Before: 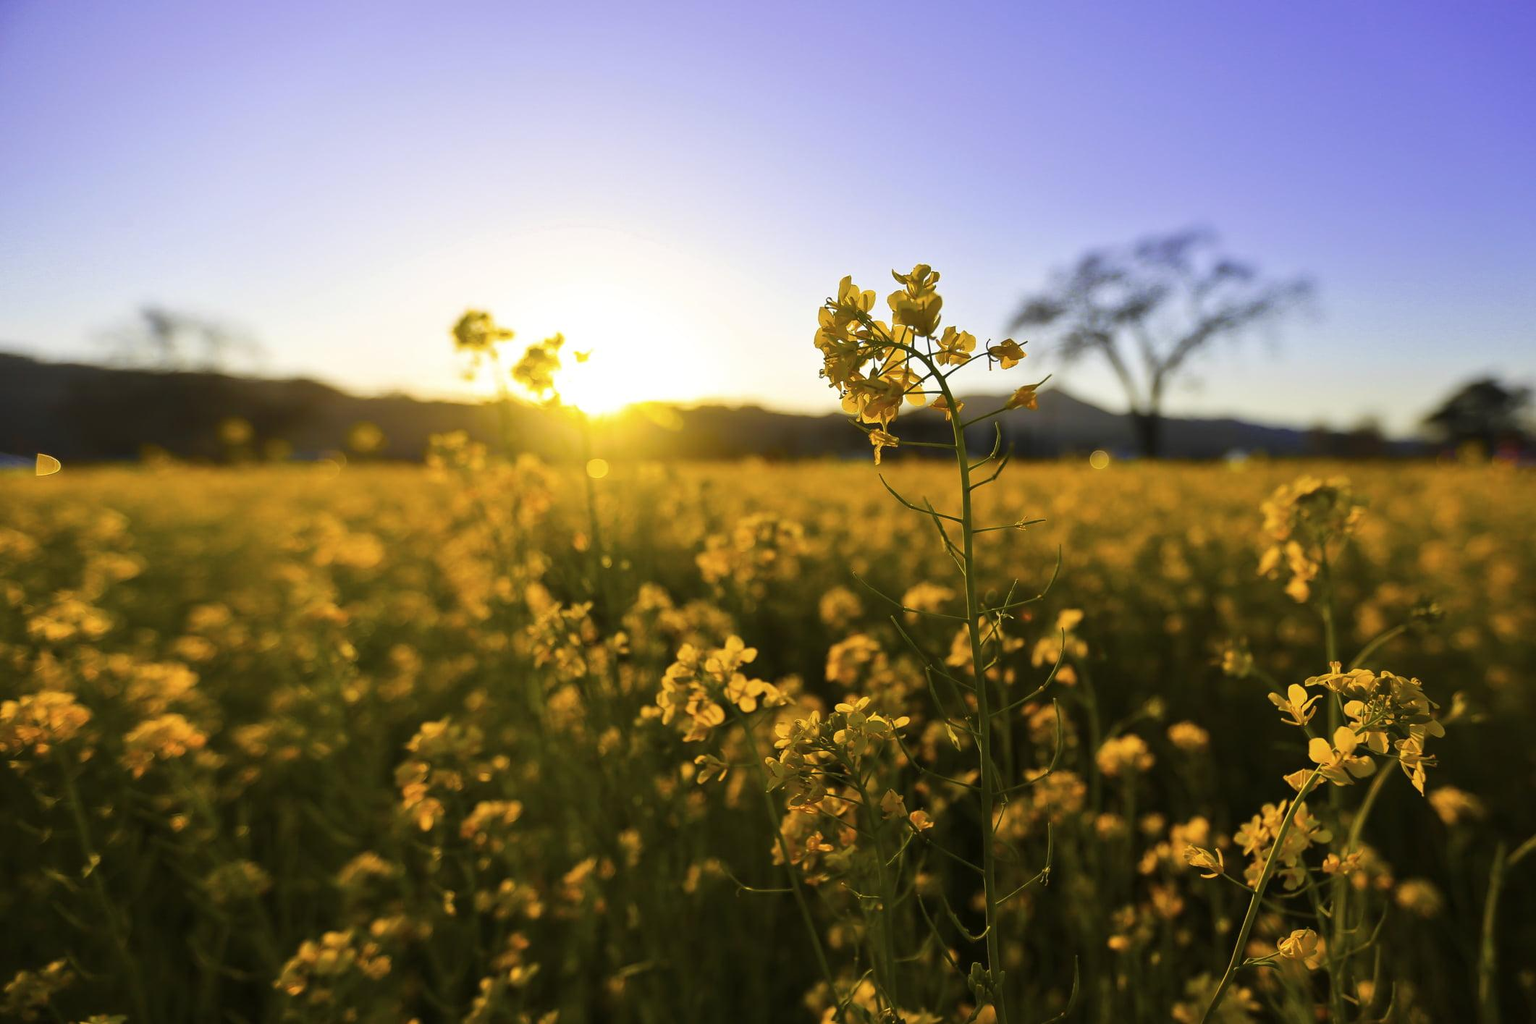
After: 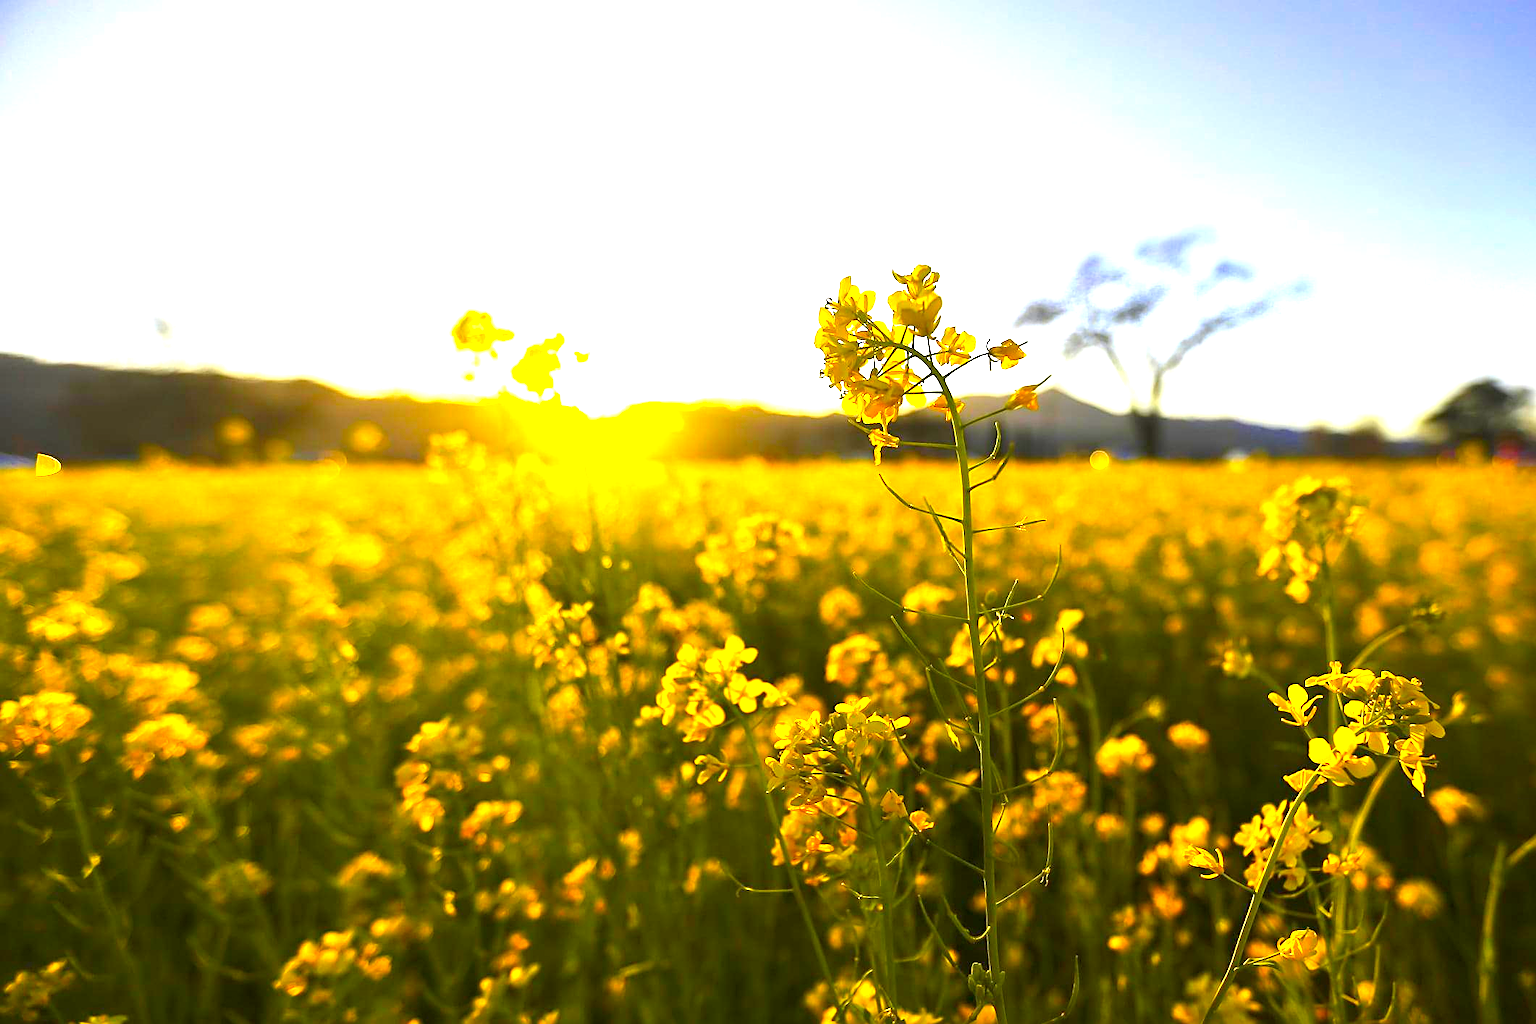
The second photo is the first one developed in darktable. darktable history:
exposure: black level correction 0.001, exposure 1.72 EV, compensate highlight preservation false
contrast brightness saturation: saturation 0.502
sharpen: on, module defaults
